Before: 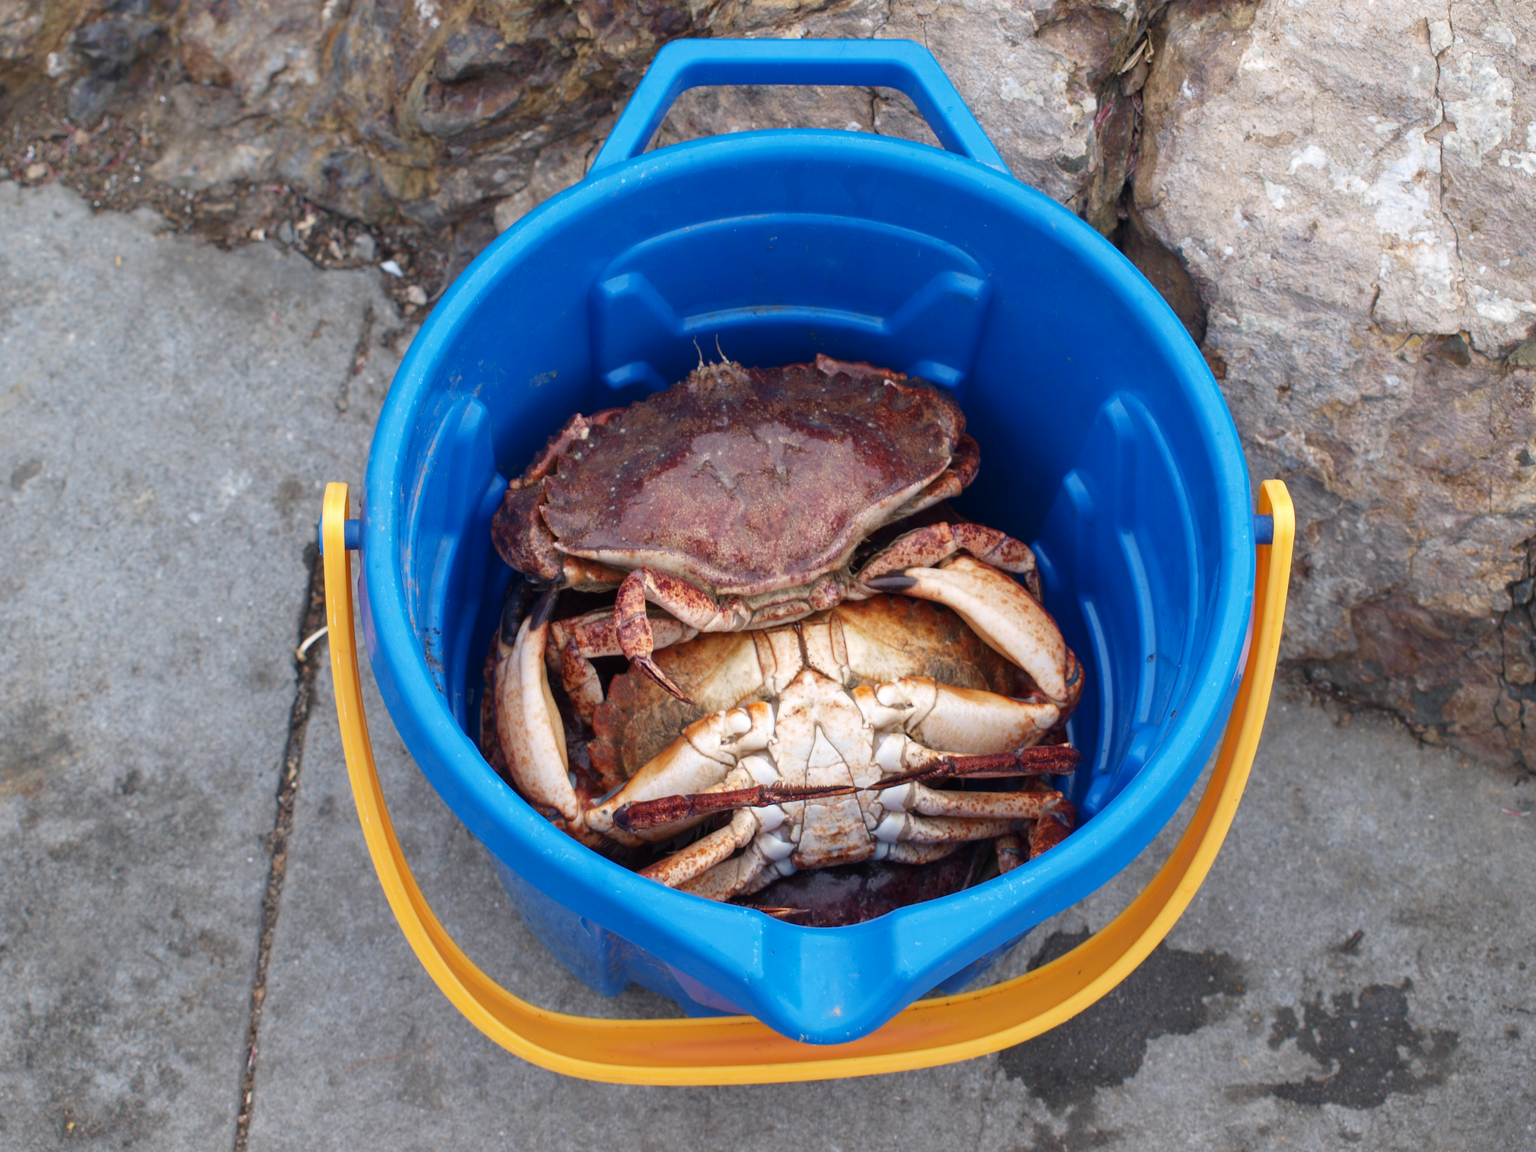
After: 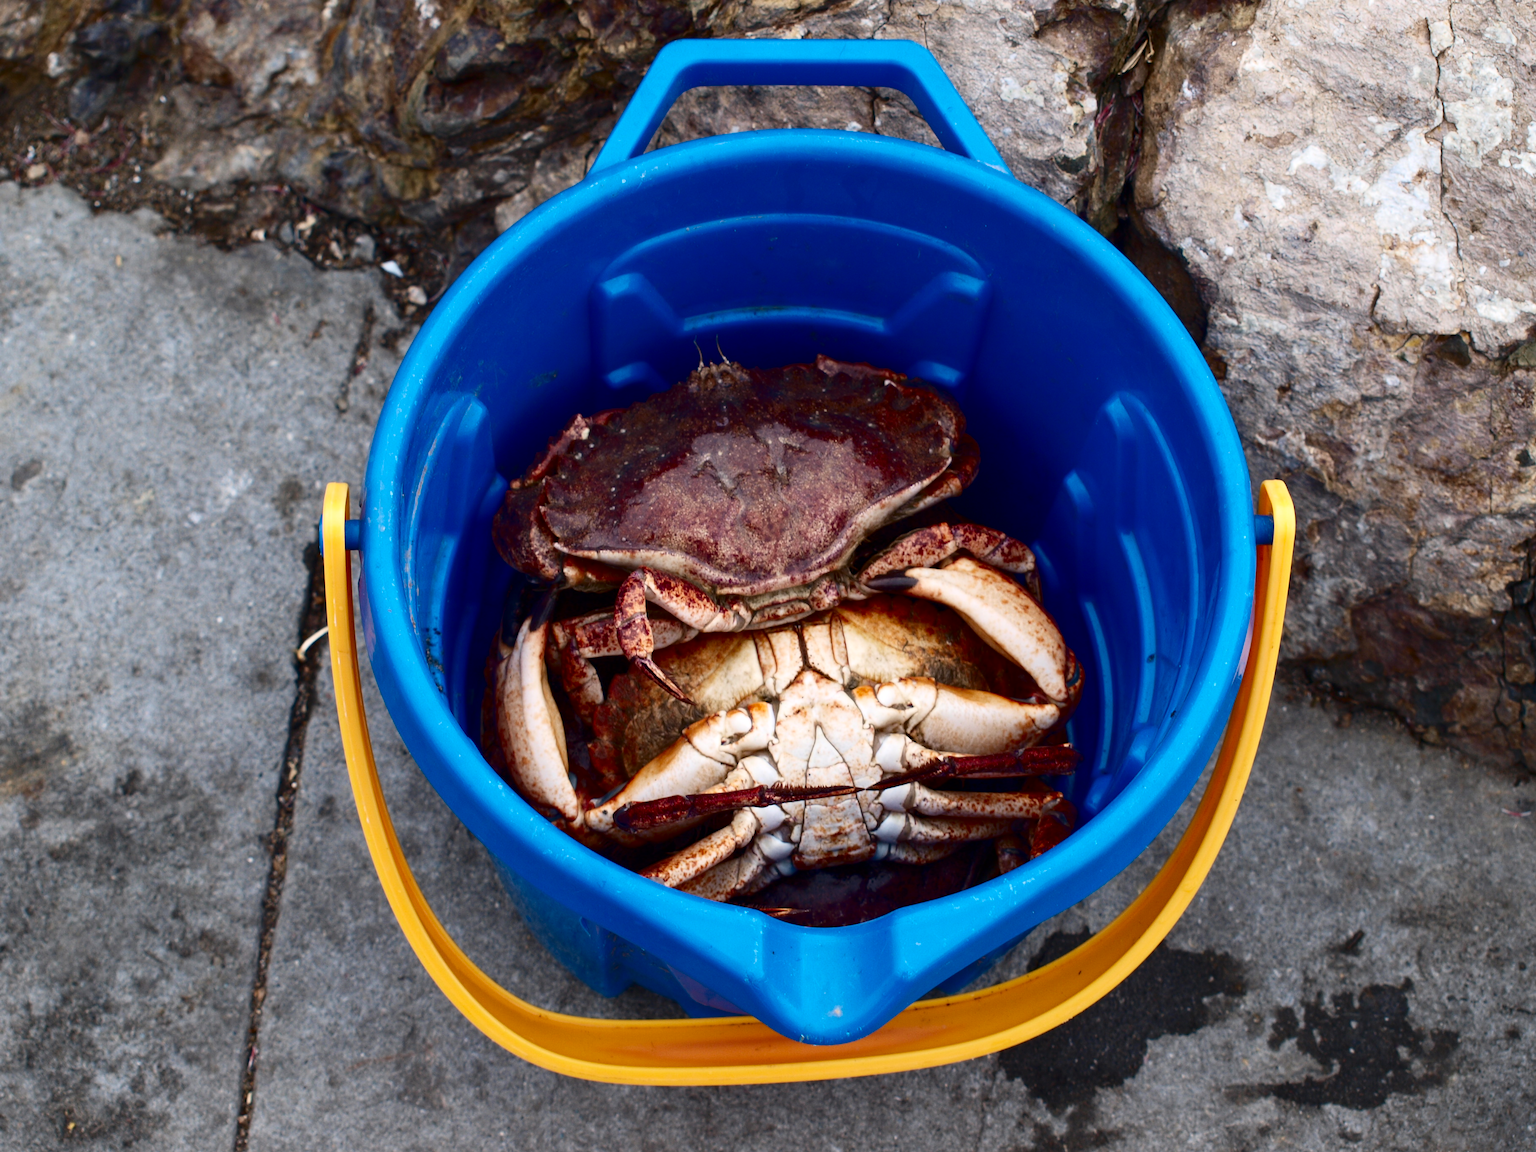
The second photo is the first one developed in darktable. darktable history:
contrast brightness saturation: contrast 0.24, brightness -0.225, saturation 0.149
